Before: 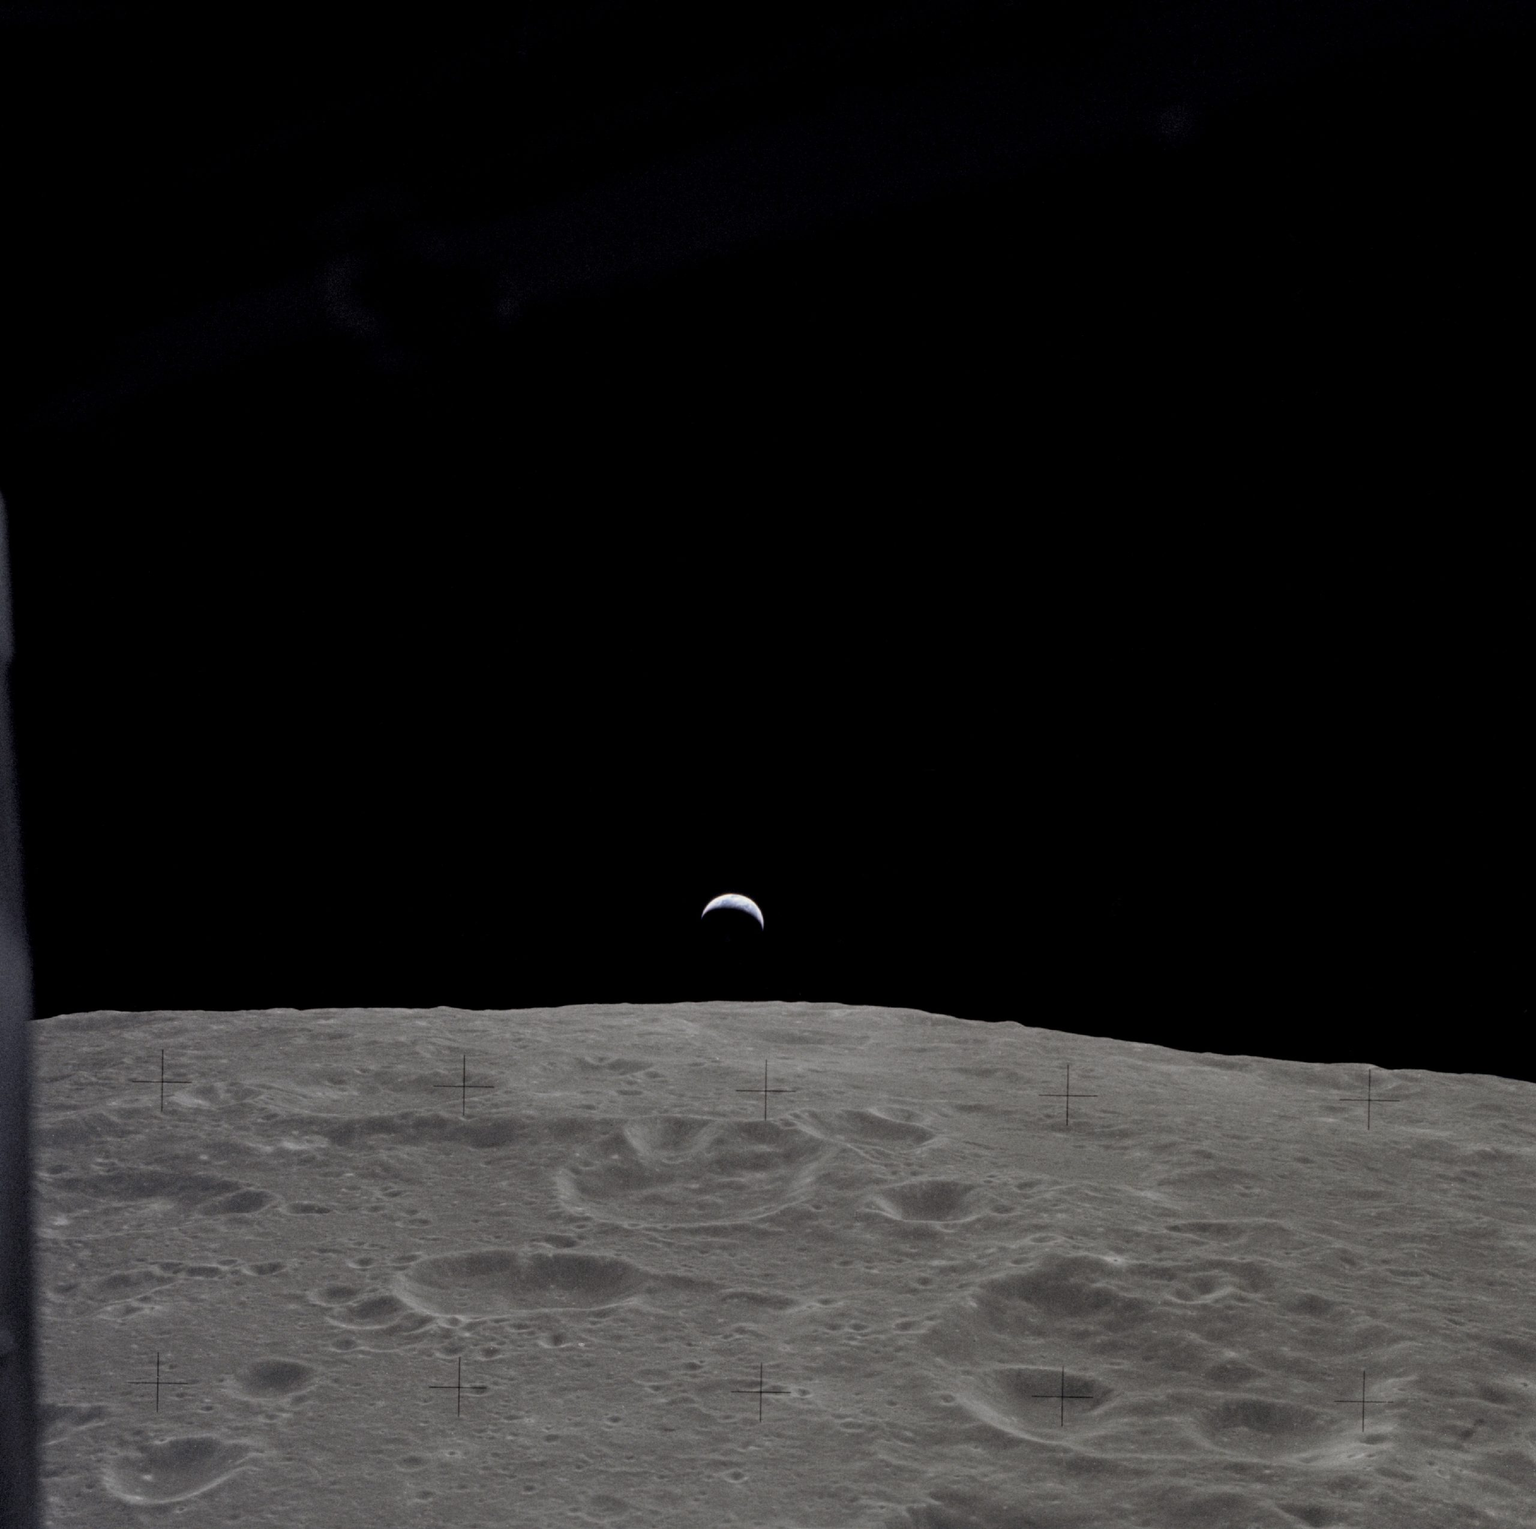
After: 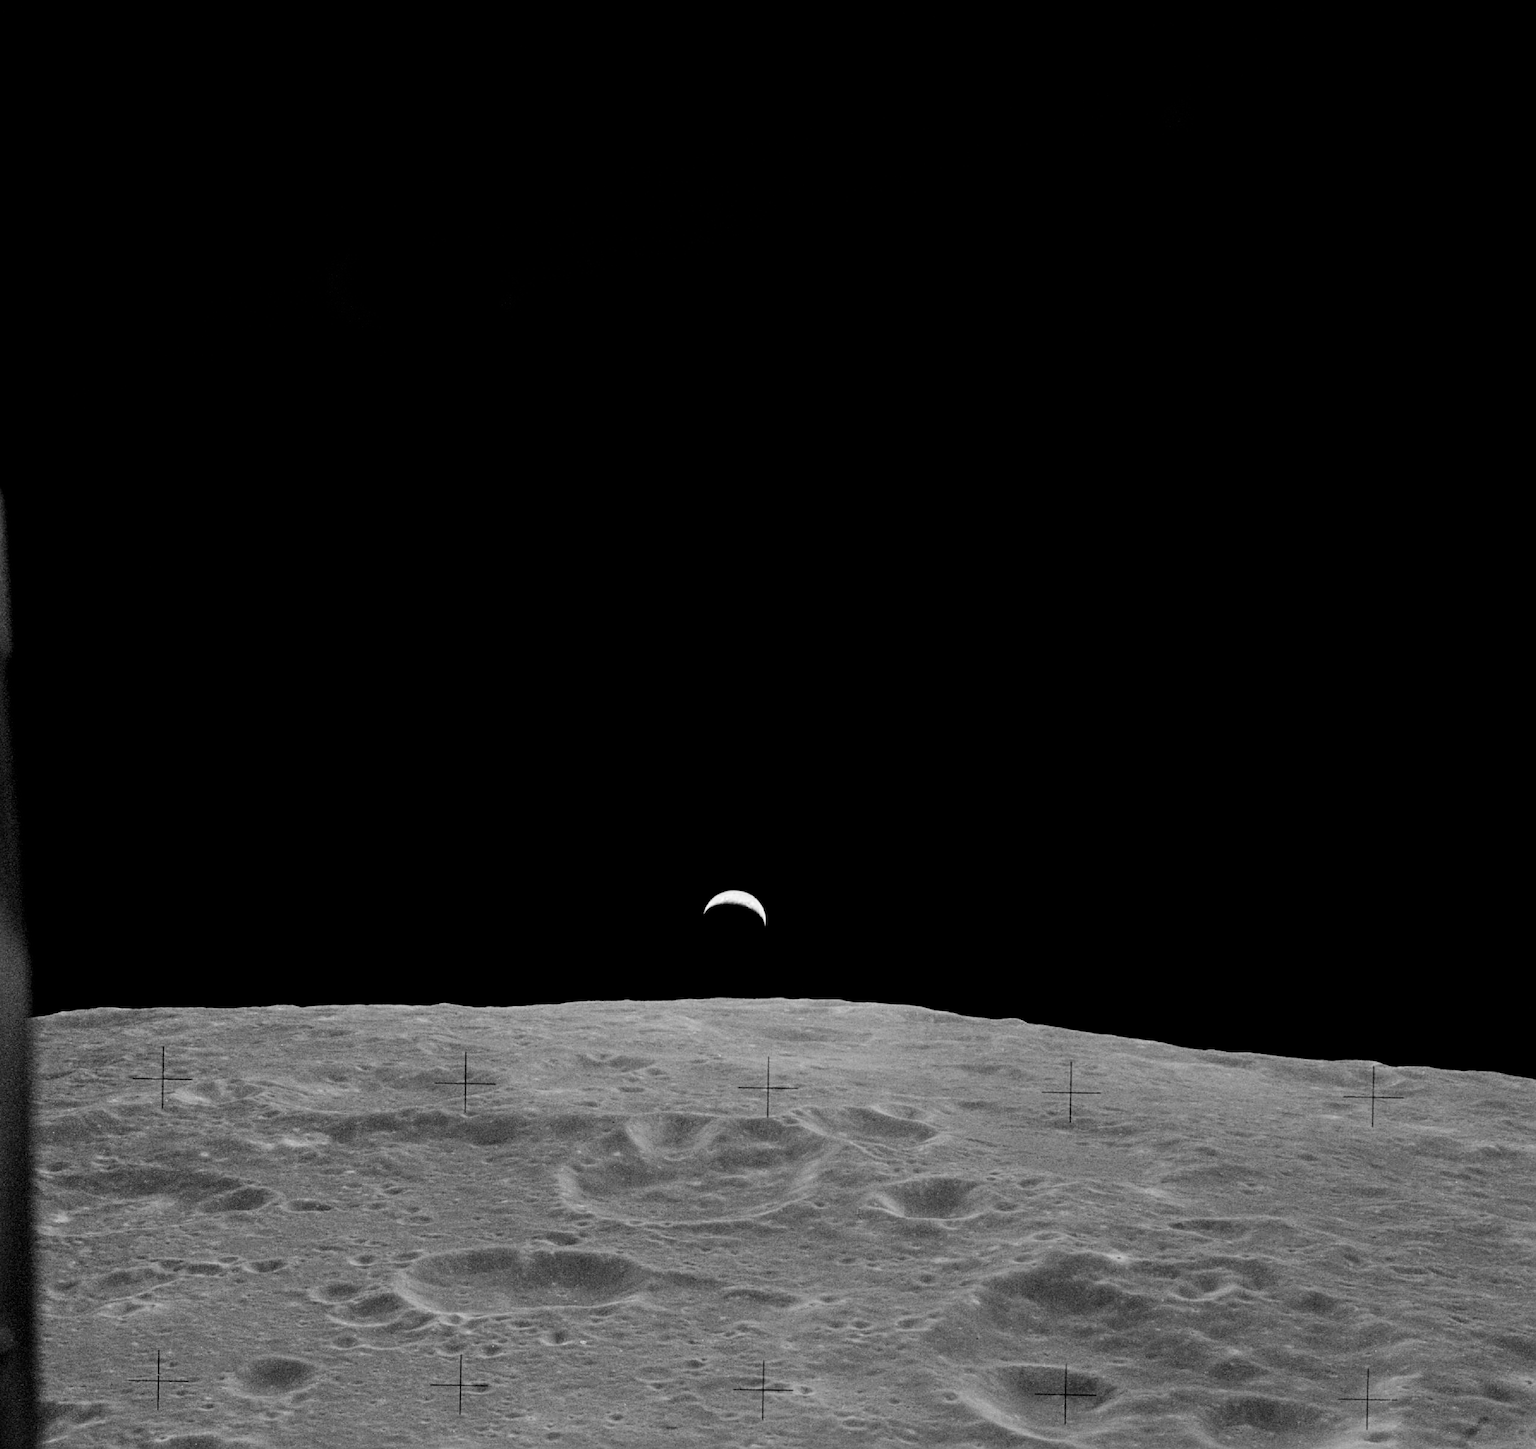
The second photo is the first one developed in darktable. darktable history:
filmic rgb: black relative exposure -5.14 EV, white relative exposure 3.97 EV, hardness 2.88, contrast 1.299, highlights saturation mix -29.86%, contrast in shadows safe
crop: top 0.411%, right 0.259%, bottom 4.996%
sharpen: on, module defaults
contrast brightness saturation: contrast 0.042, saturation 0.068
color zones: curves: ch0 [(0.287, 0.048) (0.493, 0.484) (0.737, 0.816)]; ch1 [(0, 0) (0.143, 0) (0.286, 0) (0.429, 0) (0.571, 0) (0.714, 0) (0.857, 0)]
exposure: exposure 0.6 EV, compensate exposure bias true, compensate highlight preservation false
